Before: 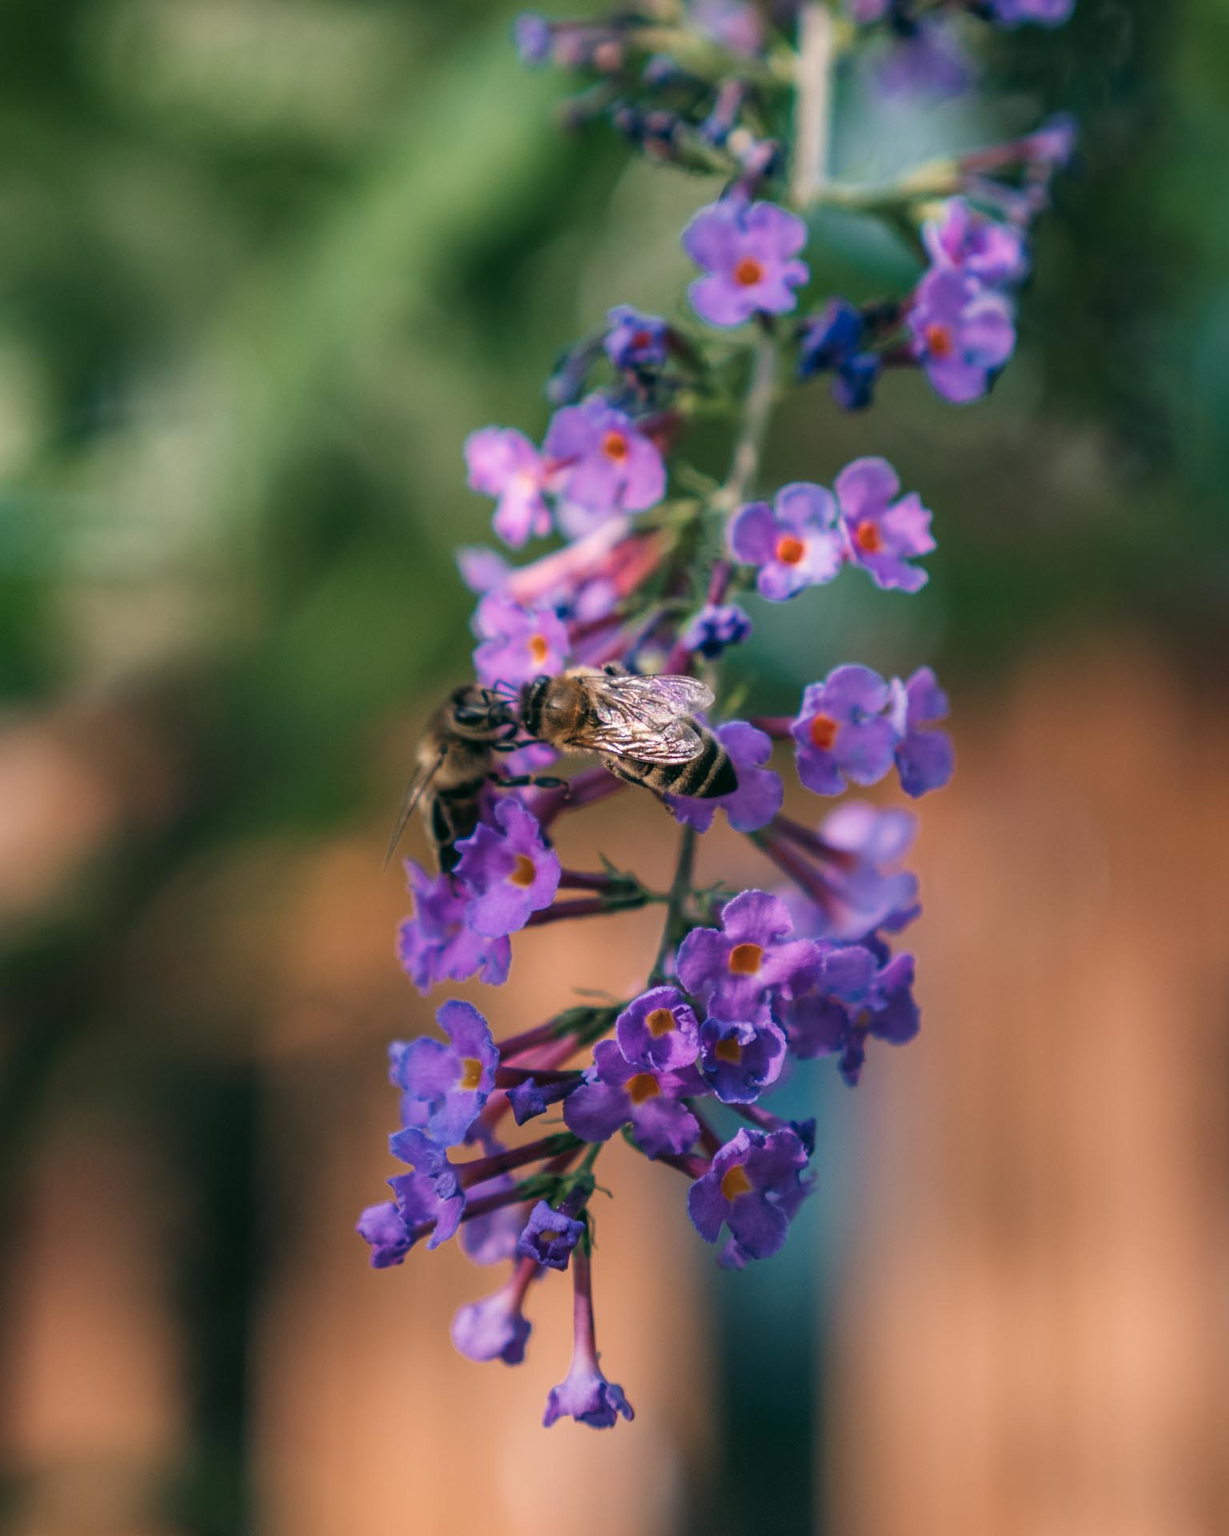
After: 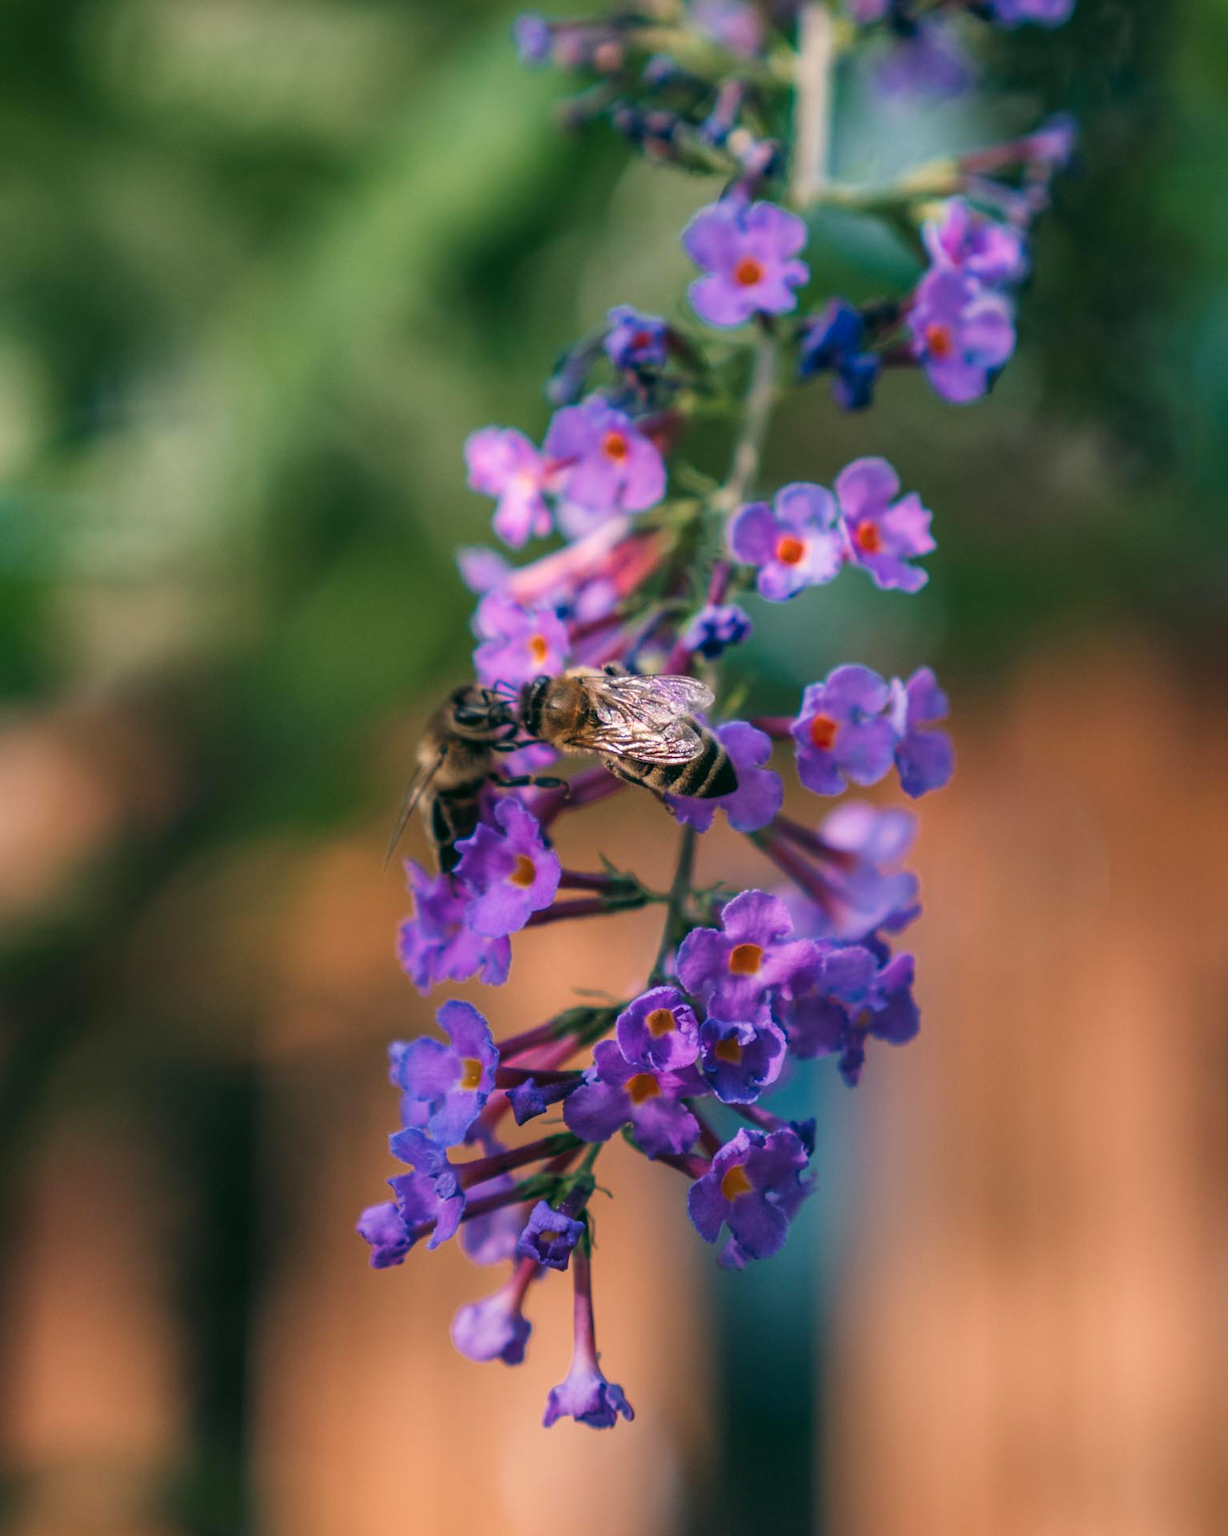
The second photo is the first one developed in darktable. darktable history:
contrast brightness saturation: saturation 0.121
